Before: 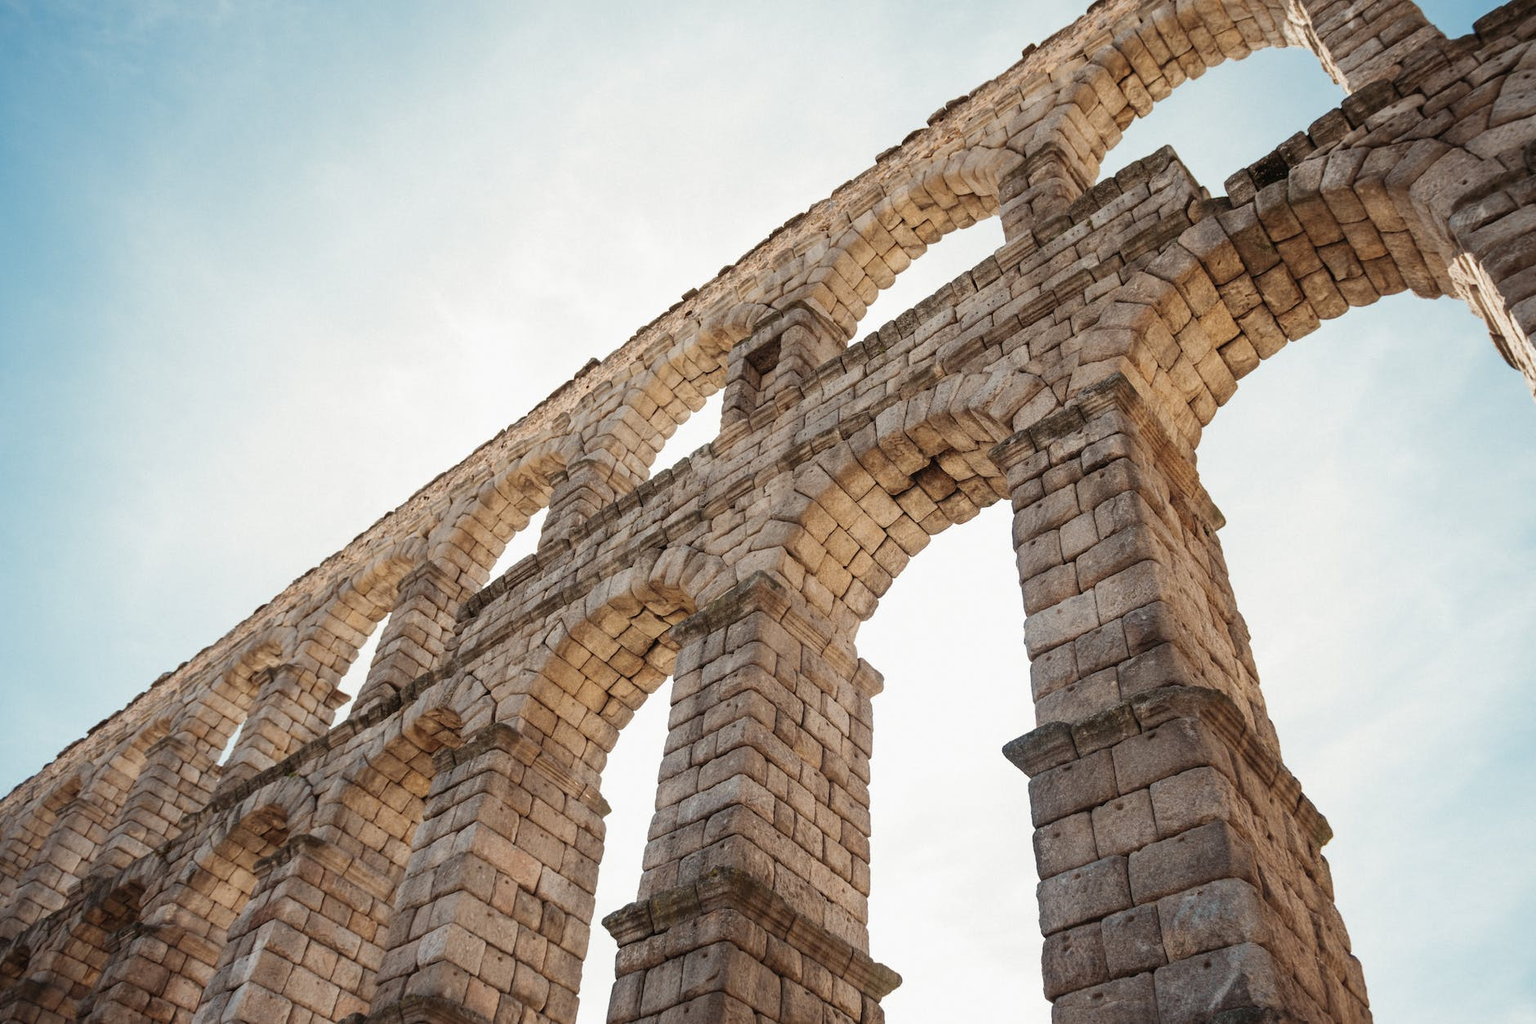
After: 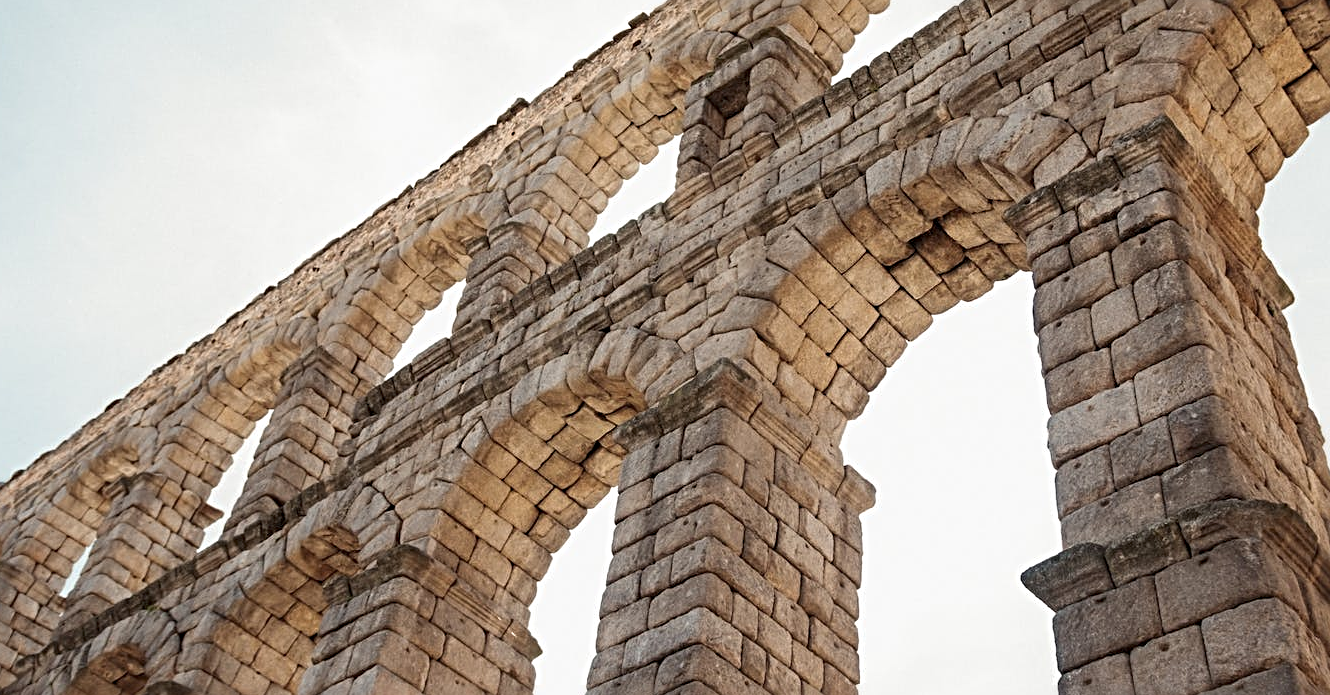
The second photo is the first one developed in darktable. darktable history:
sharpen: radius 3.997
crop: left 10.987%, top 27.21%, right 18.246%, bottom 17.255%
